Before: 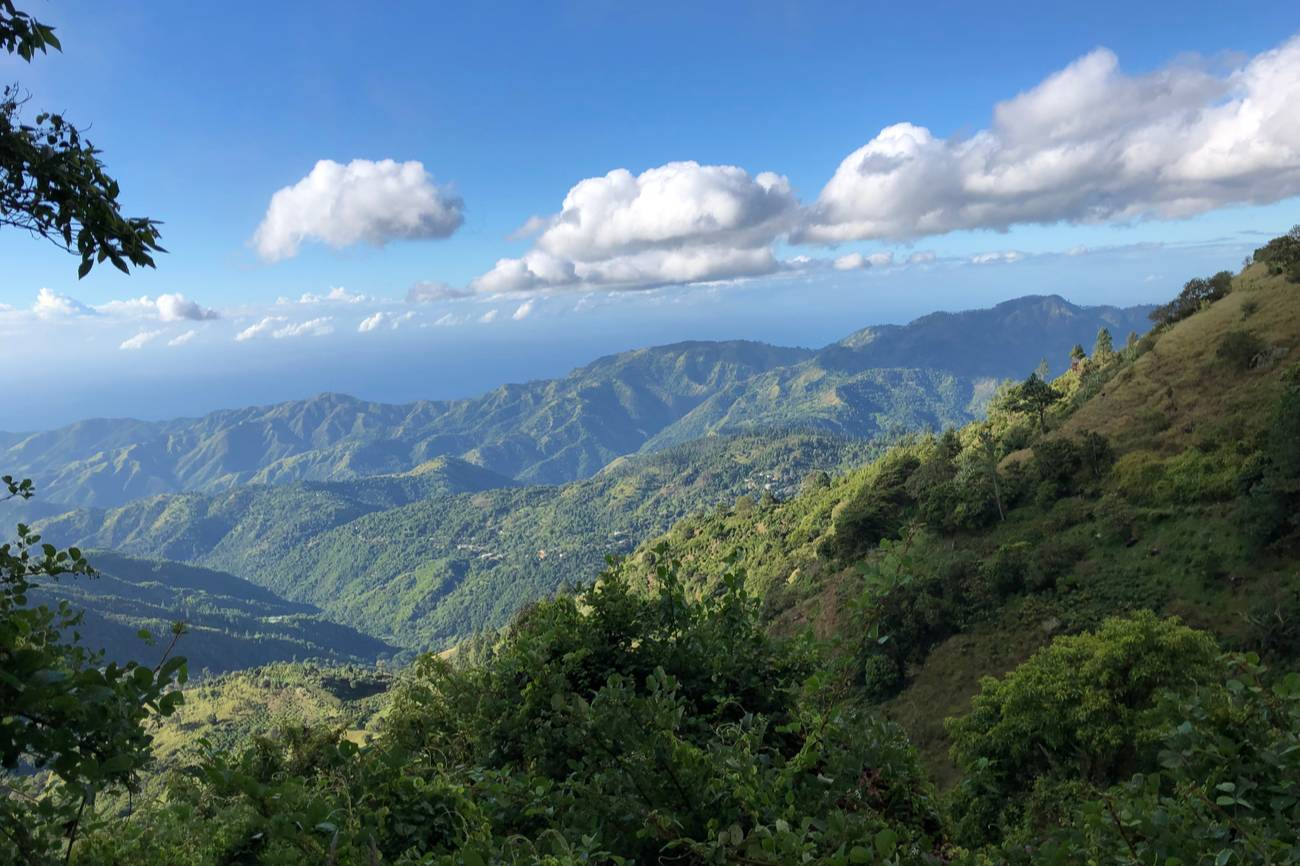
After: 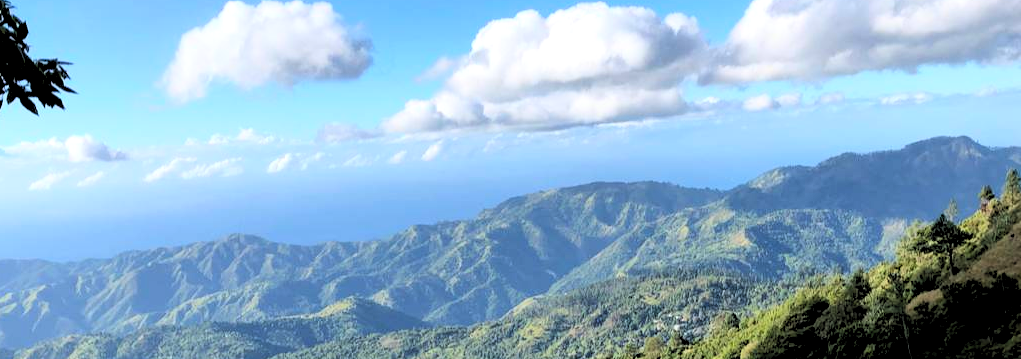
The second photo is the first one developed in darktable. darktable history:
contrast brightness saturation: contrast 0.2, brightness 0.16, saturation 0.22
crop: left 7.036%, top 18.398%, right 14.379%, bottom 40.043%
rgb levels: levels [[0.034, 0.472, 0.904], [0, 0.5, 1], [0, 0.5, 1]]
